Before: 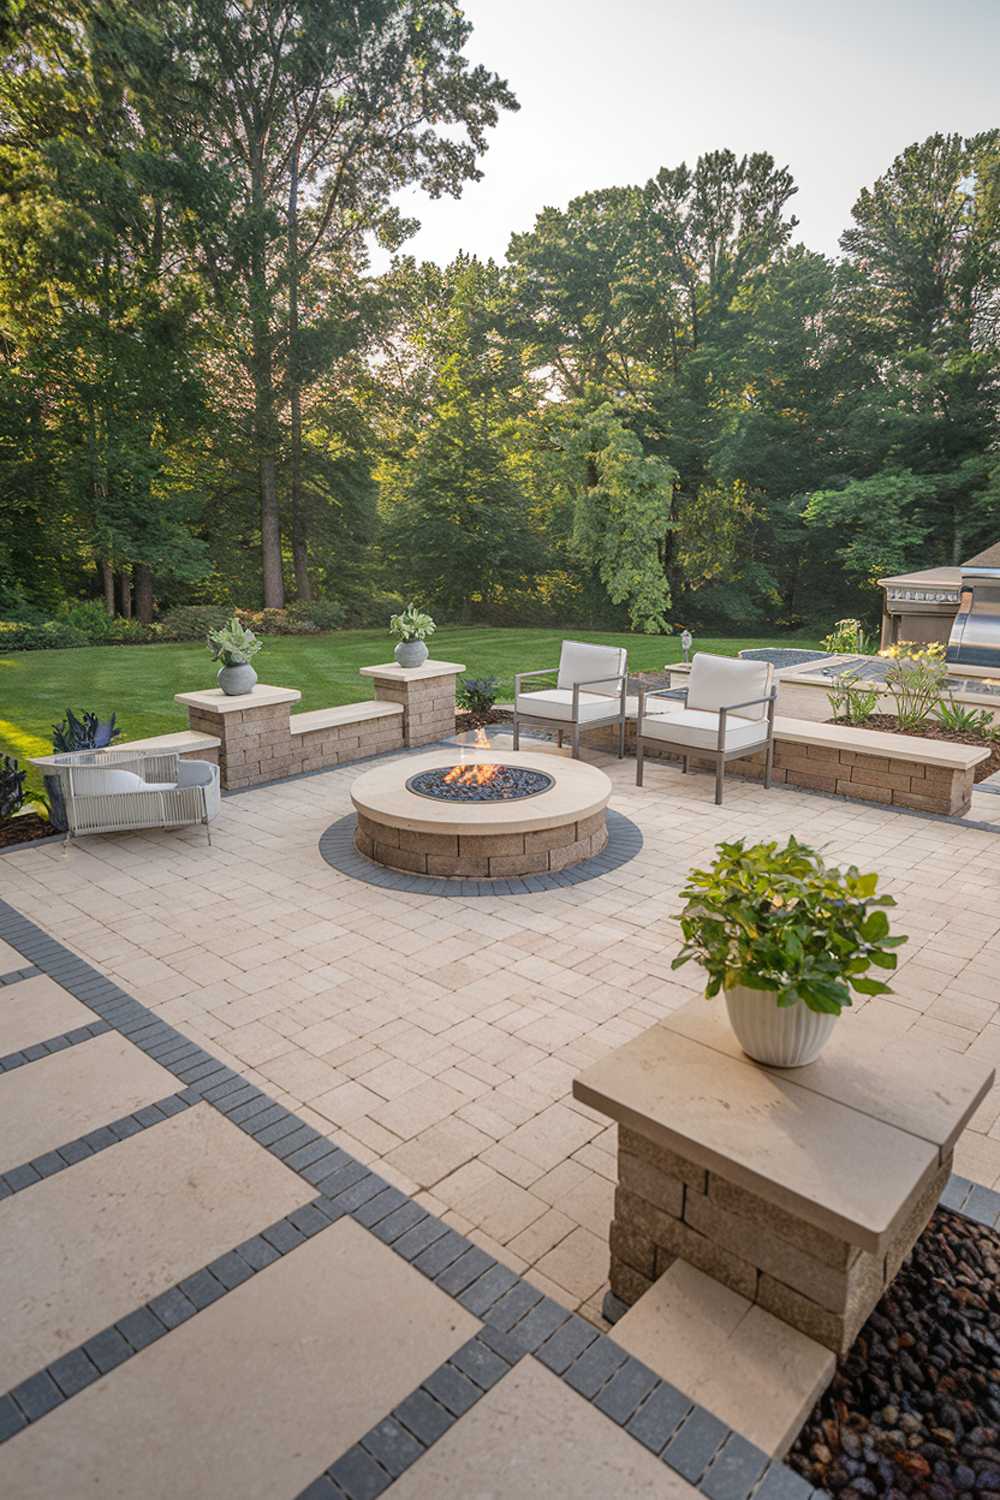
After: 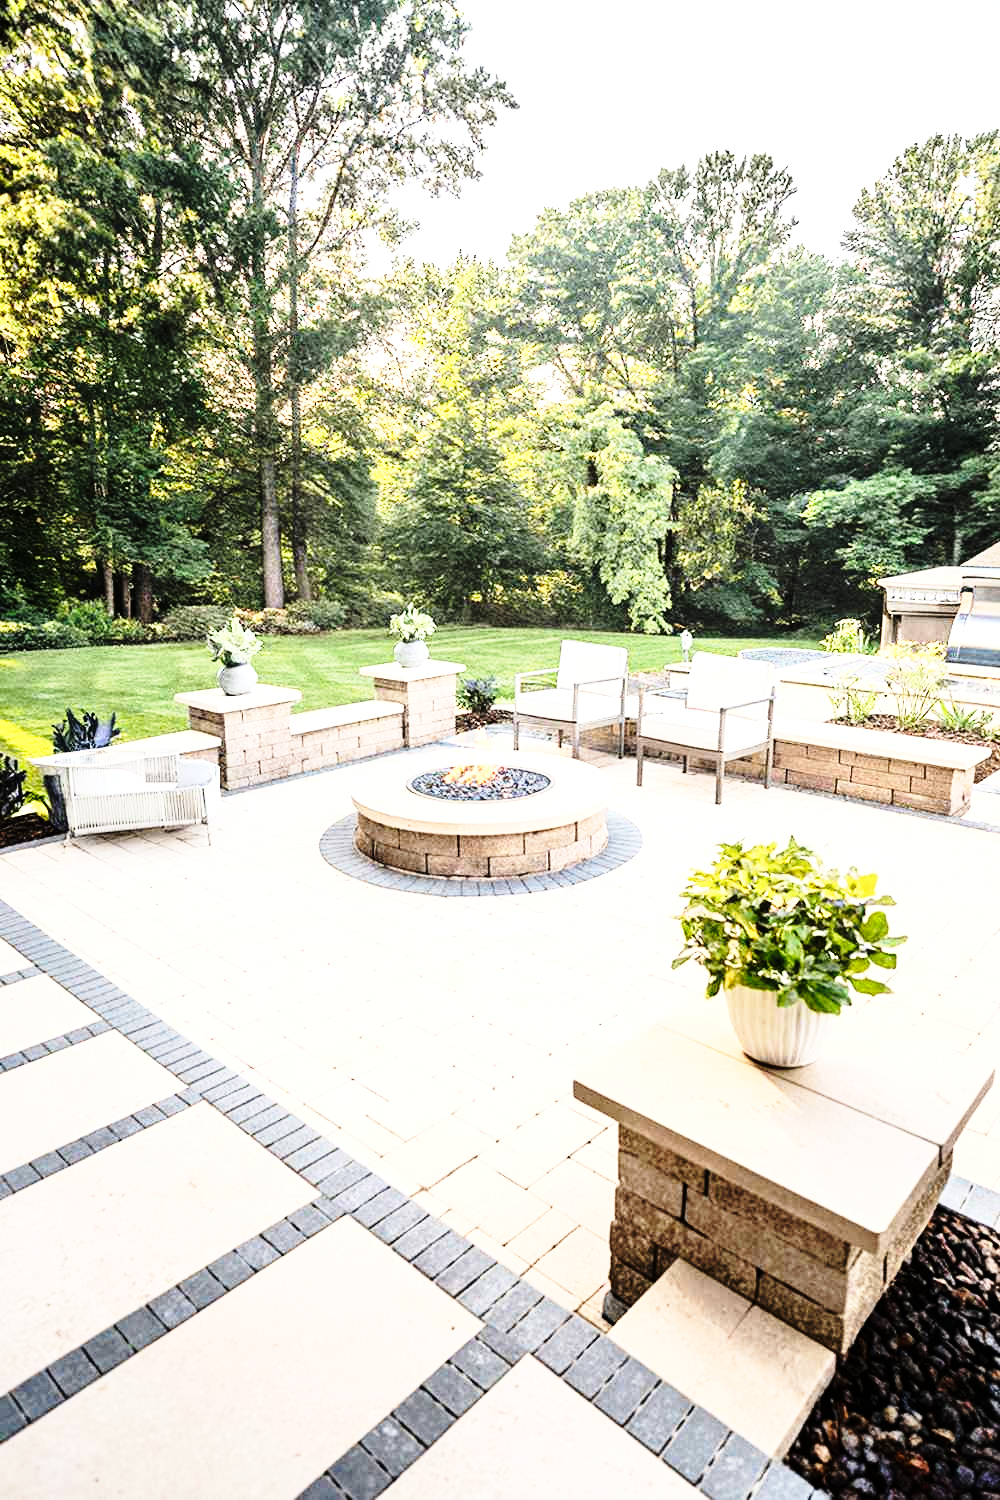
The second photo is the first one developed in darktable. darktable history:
rgb curve: curves: ch0 [(0, 0) (0.21, 0.15) (0.24, 0.21) (0.5, 0.75) (0.75, 0.96) (0.89, 0.99) (1, 1)]; ch1 [(0, 0.02) (0.21, 0.13) (0.25, 0.2) (0.5, 0.67) (0.75, 0.9) (0.89, 0.97) (1, 1)]; ch2 [(0, 0.02) (0.21, 0.13) (0.25, 0.2) (0.5, 0.67) (0.75, 0.9) (0.89, 0.97) (1, 1)], compensate middle gray true
white balance: emerald 1
base curve: curves: ch0 [(0, 0) (0.028, 0.03) (0.121, 0.232) (0.46, 0.748) (0.859, 0.968) (1, 1)], preserve colors none
shadows and highlights: shadows 12, white point adjustment 1.2, highlights -0.36, soften with gaussian
